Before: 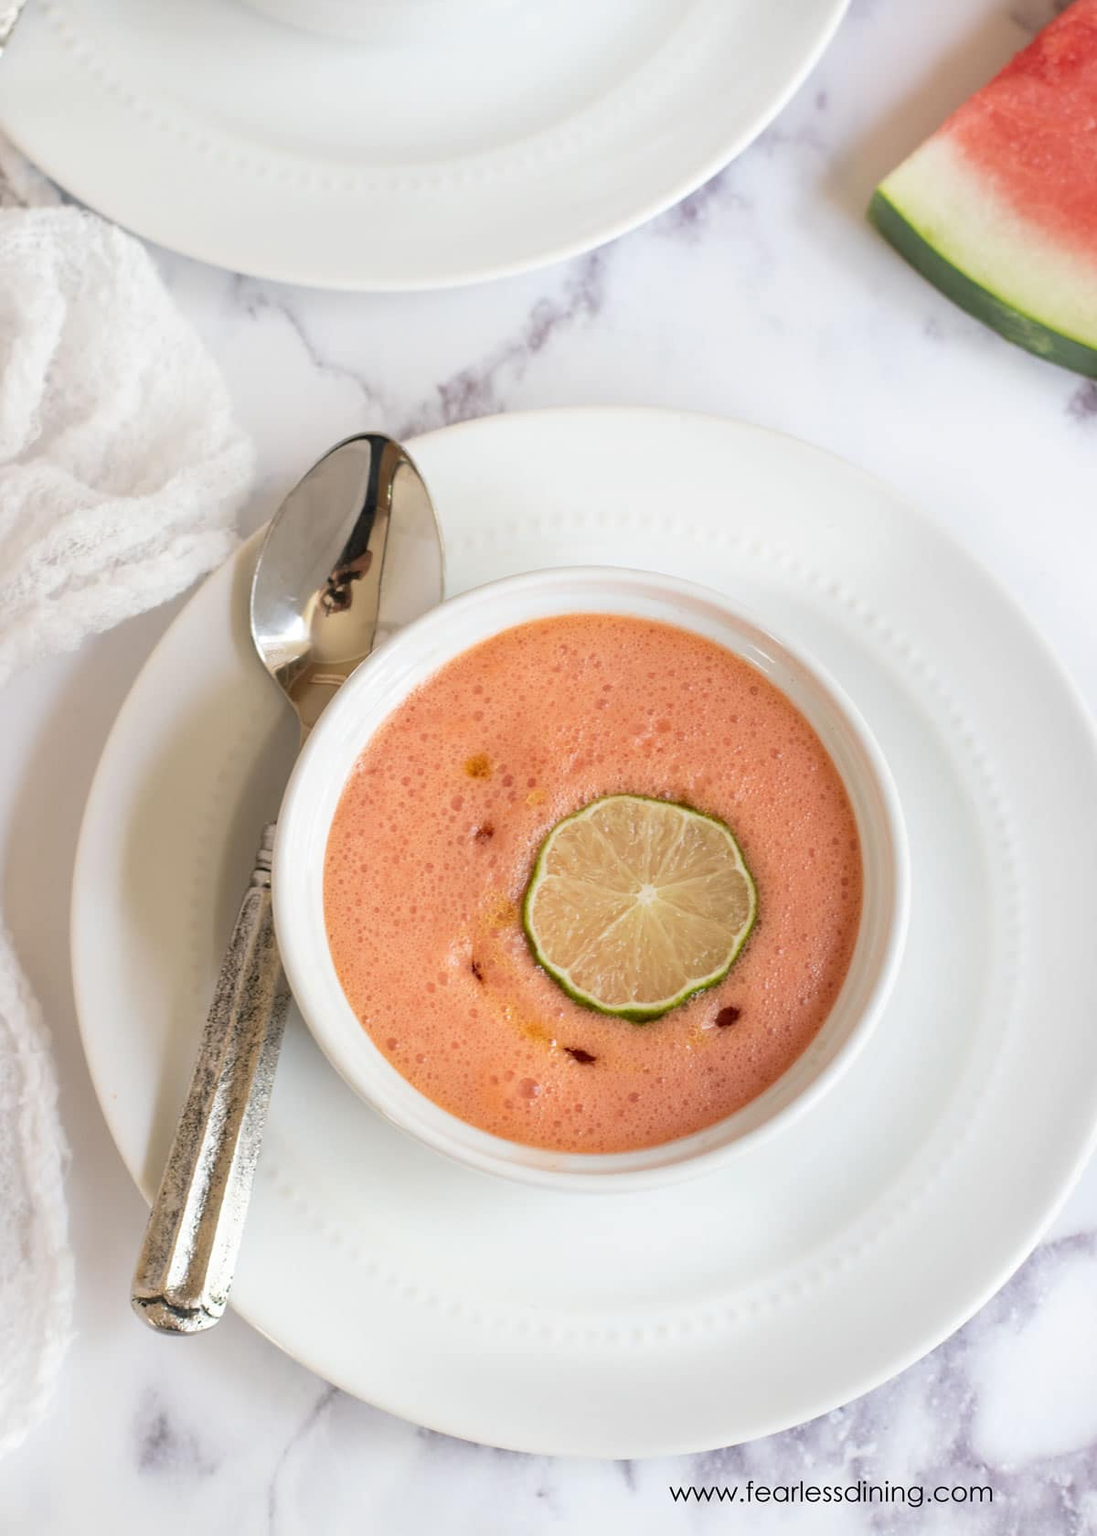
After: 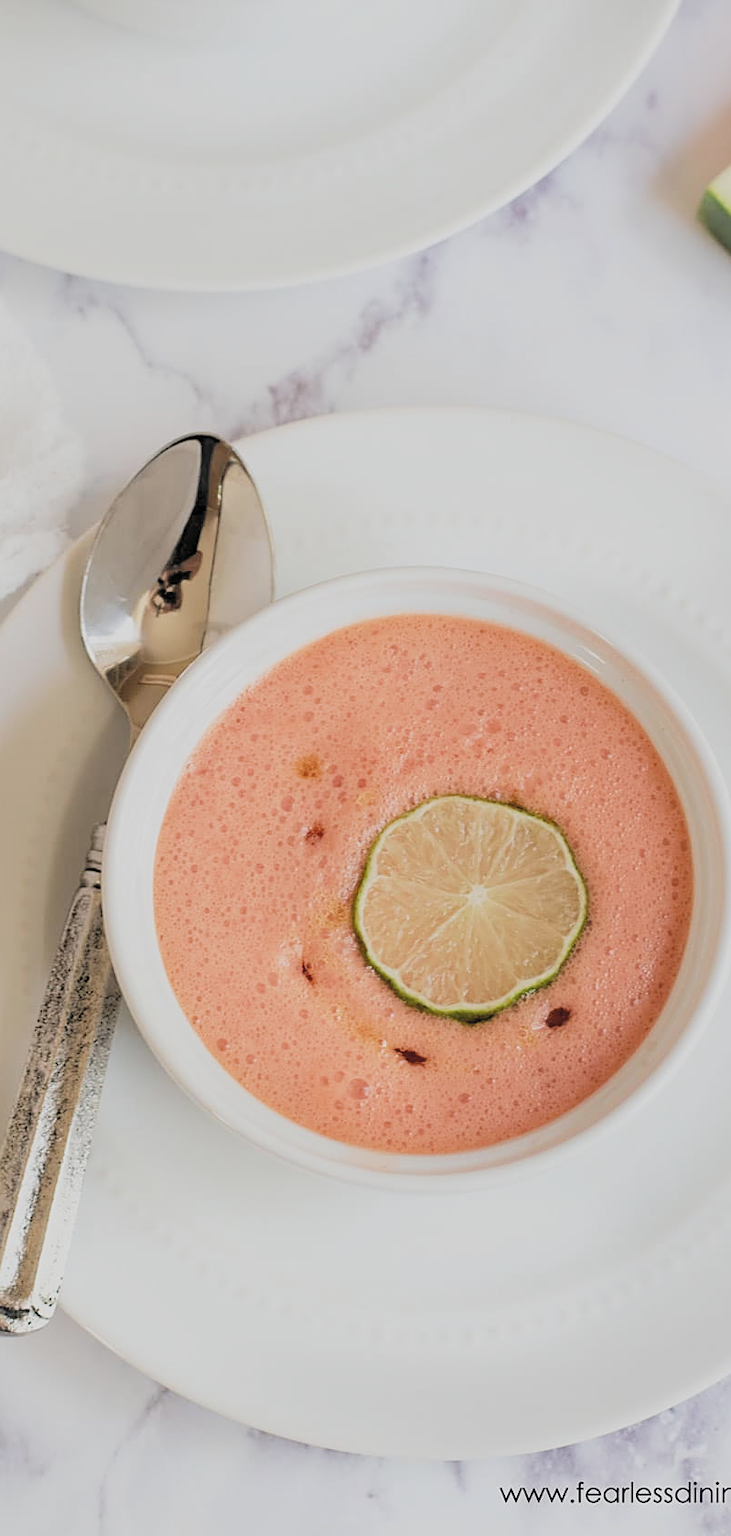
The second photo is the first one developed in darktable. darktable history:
crop and rotate: left 15.513%, right 17.782%
contrast brightness saturation: contrast 0.047, brightness 0.065, saturation 0.005
sharpen: on, module defaults
filmic rgb: black relative exposure -4.89 EV, white relative exposure 4.04 EV, threshold 5.98 EV, hardness 2.82, color science v4 (2020), contrast in shadows soft, contrast in highlights soft, enable highlight reconstruction true
